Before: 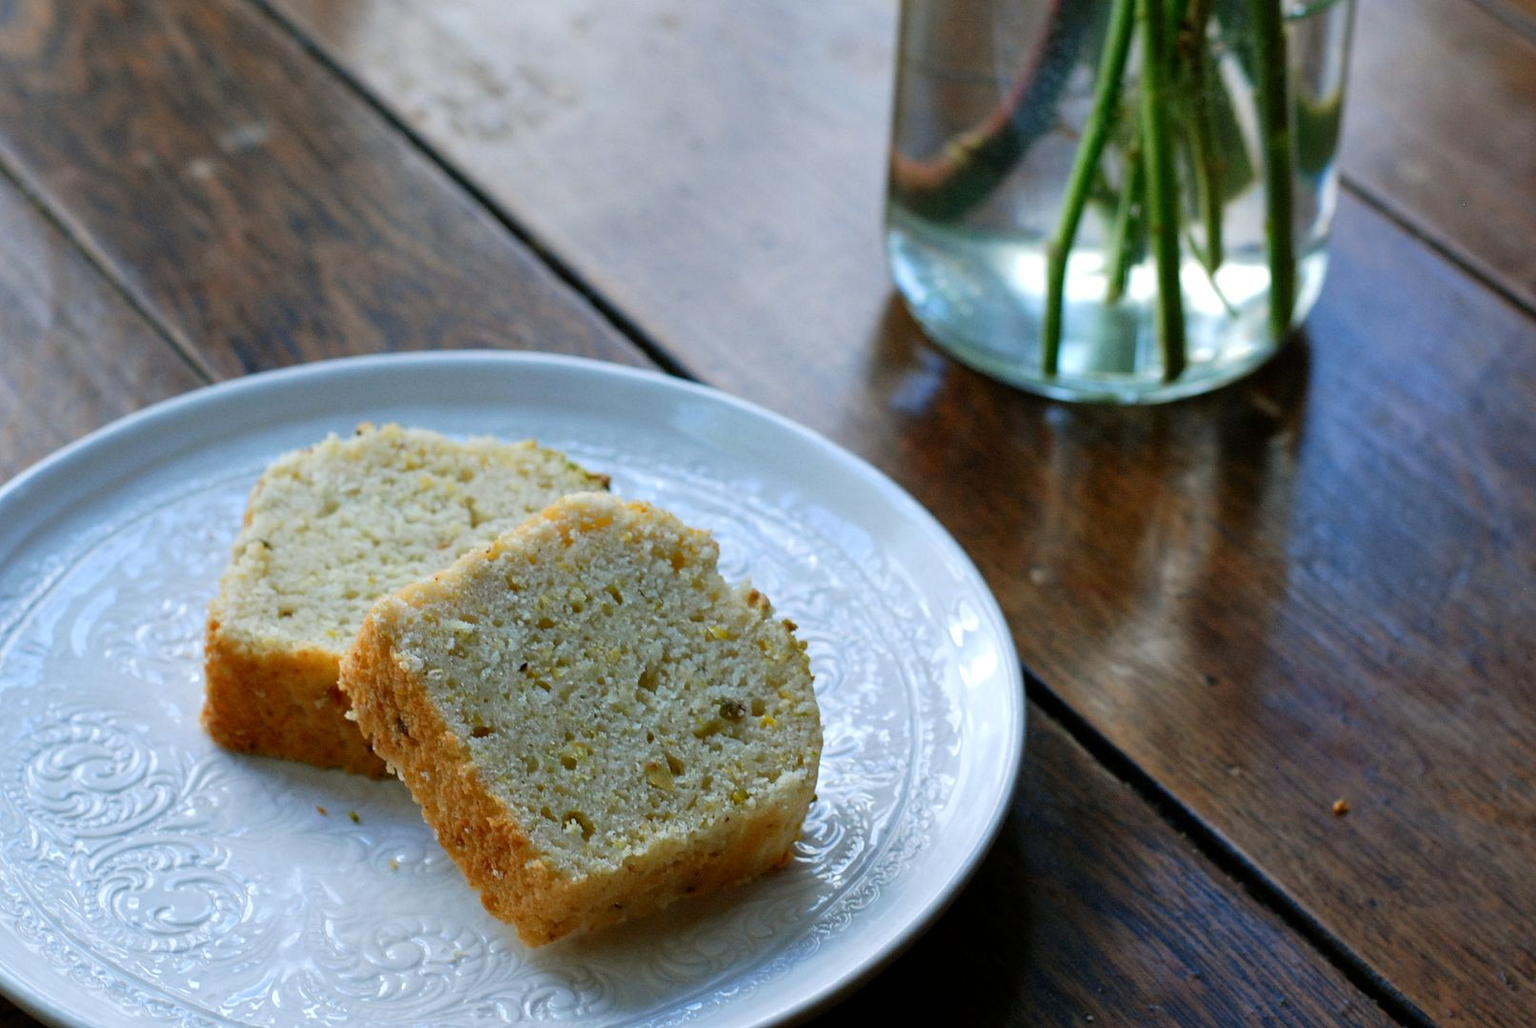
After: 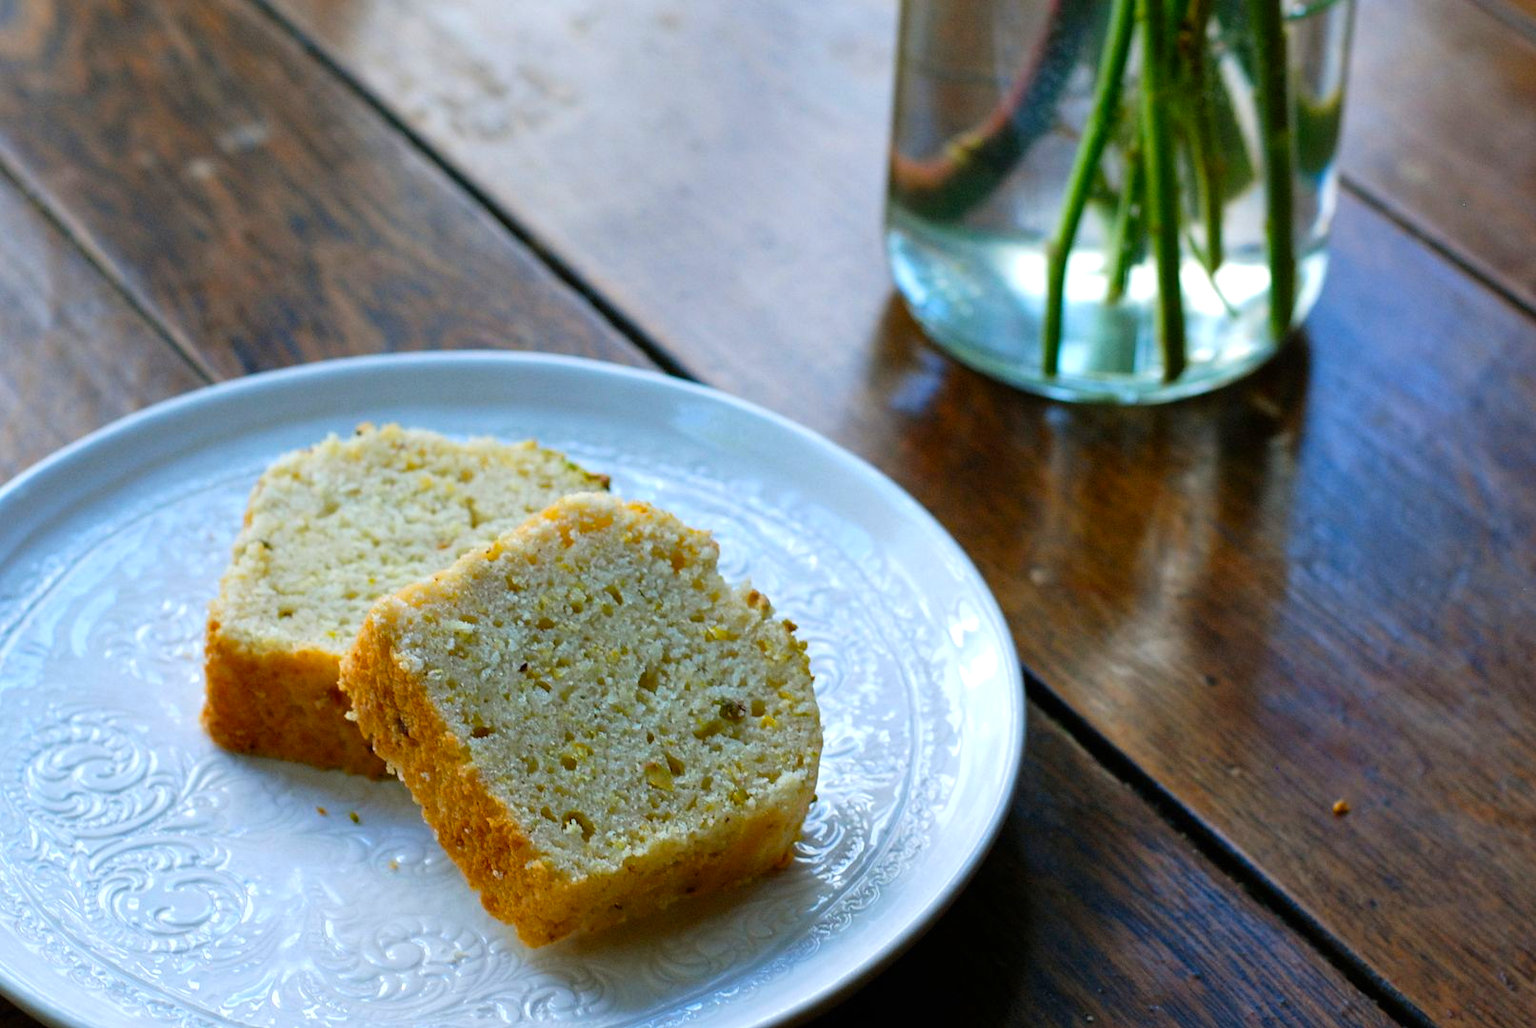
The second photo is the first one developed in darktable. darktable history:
exposure: black level correction 0, exposure 0.2 EV, compensate exposure bias true, compensate highlight preservation false
color balance rgb: perceptual saturation grading › global saturation 20%, global vibrance 20%
